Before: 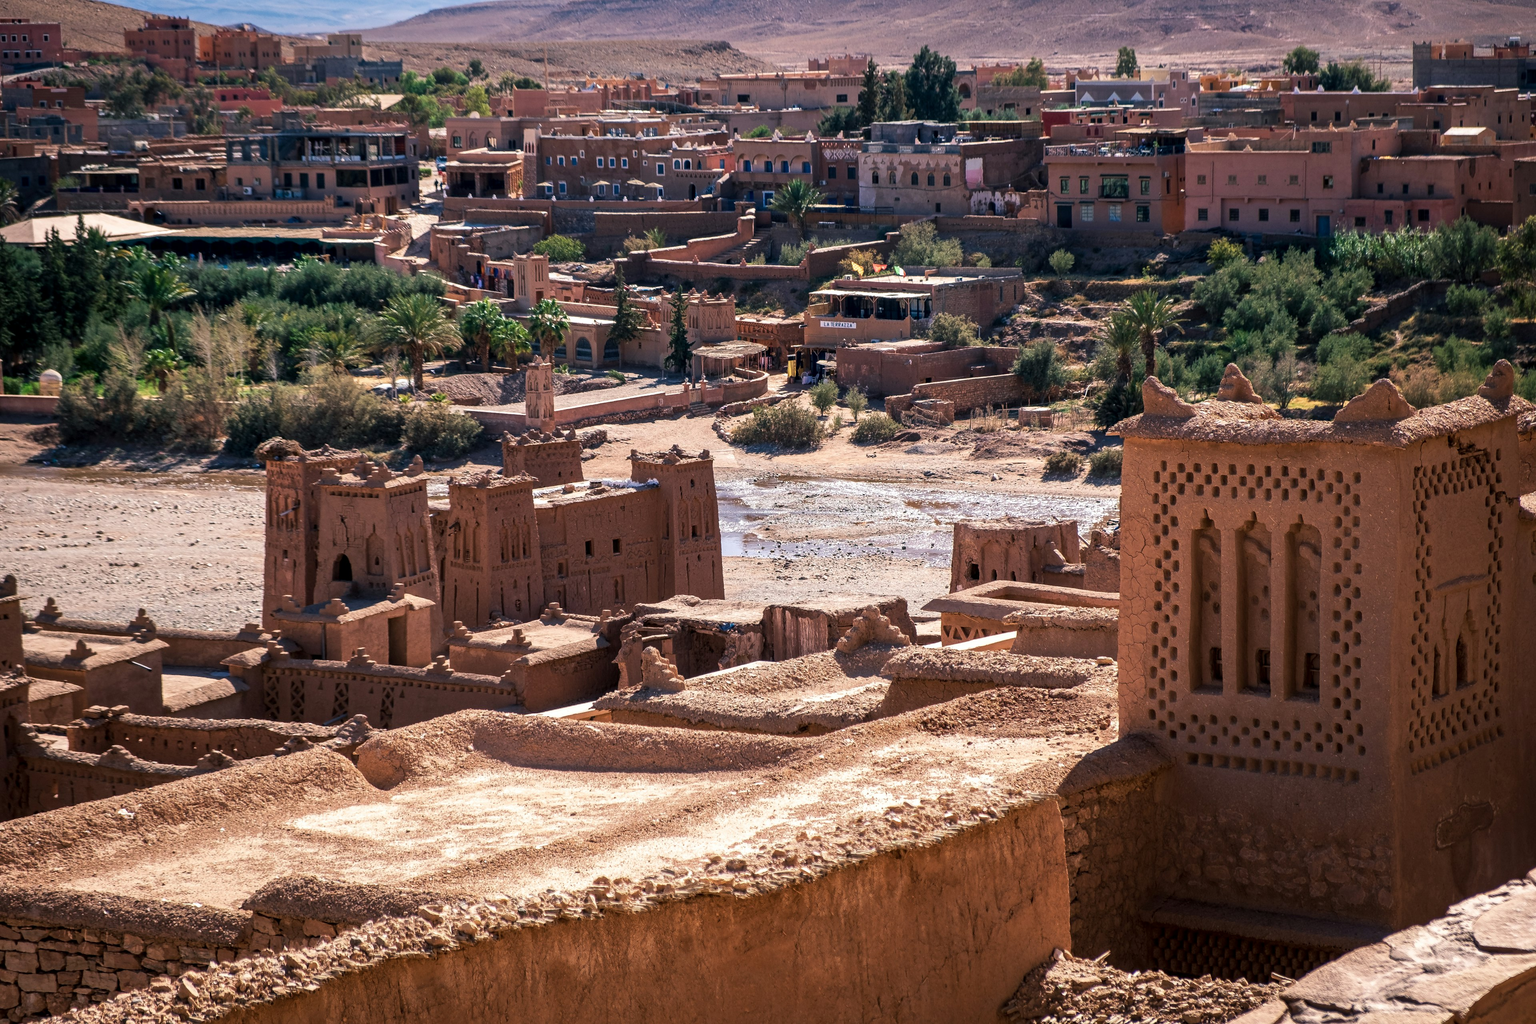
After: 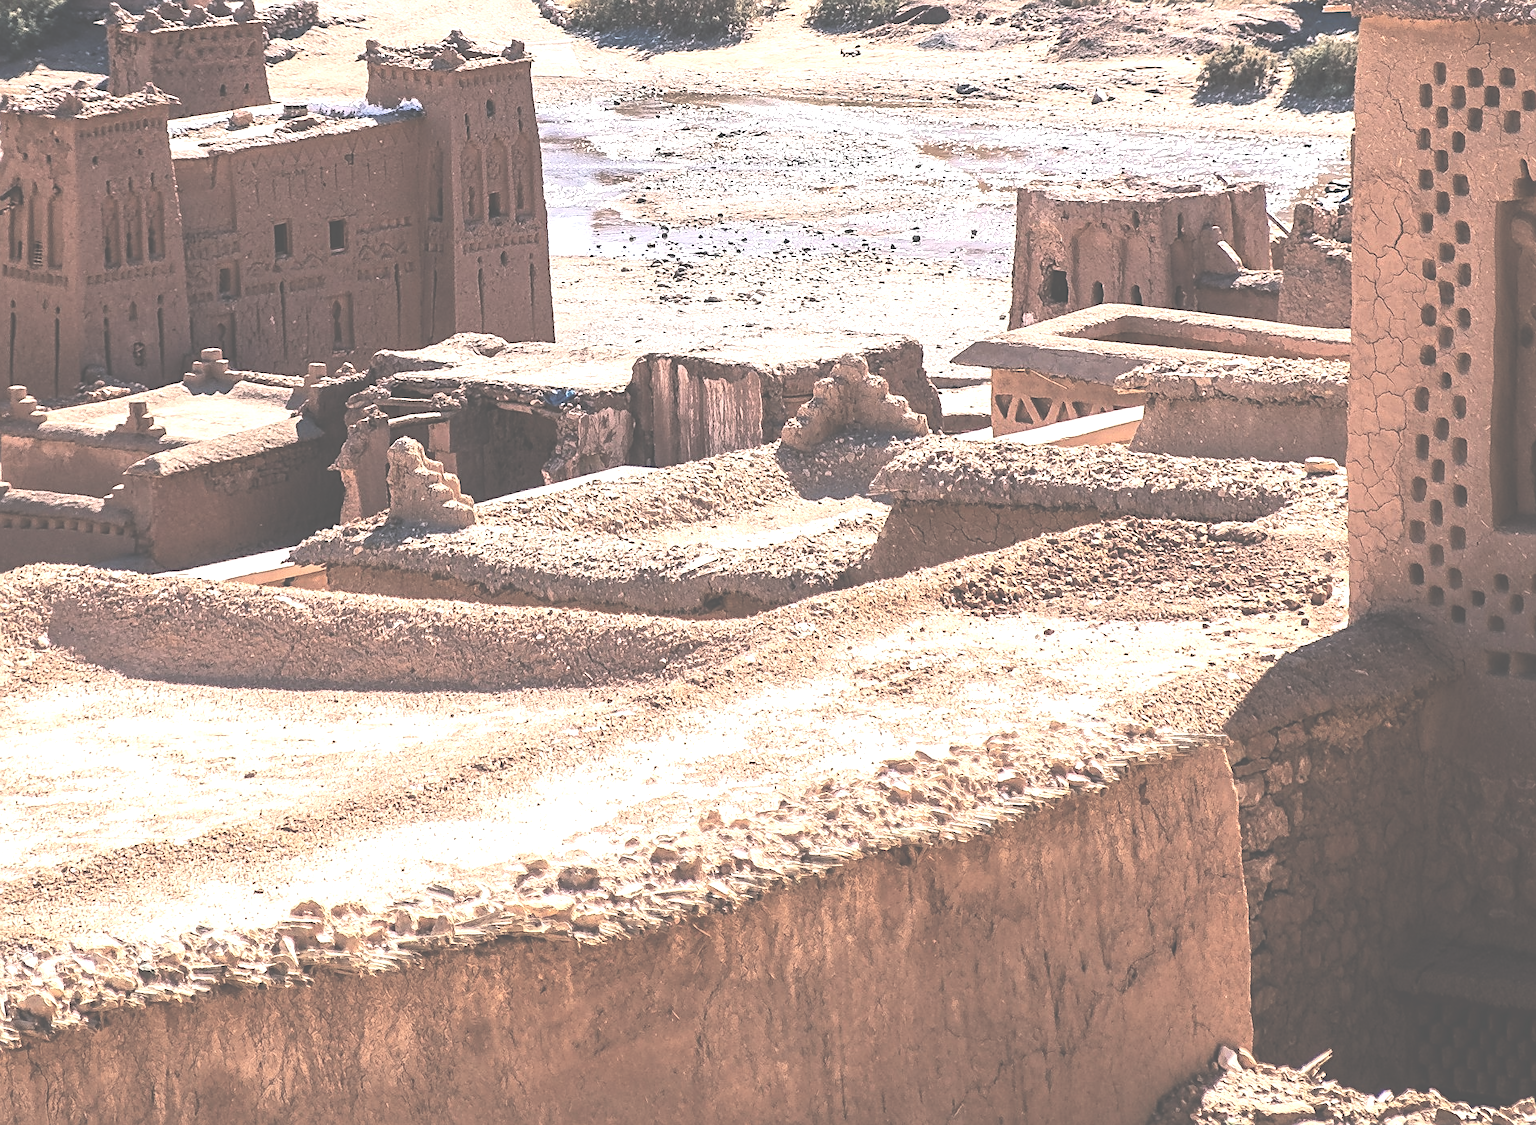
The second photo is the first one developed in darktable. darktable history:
color balance rgb: linear chroma grading › global chroma 14.623%, perceptual saturation grading › global saturation 0.424%, perceptual brilliance grading › global brilliance 20.482%, global vibrance 20%
contrast brightness saturation: contrast 0.246, saturation -0.324
exposure: black level correction -0.087, compensate highlight preservation false
sharpen: on, module defaults
crop: left 29.257%, top 41.984%, right 21.093%, bottom 3.475%
